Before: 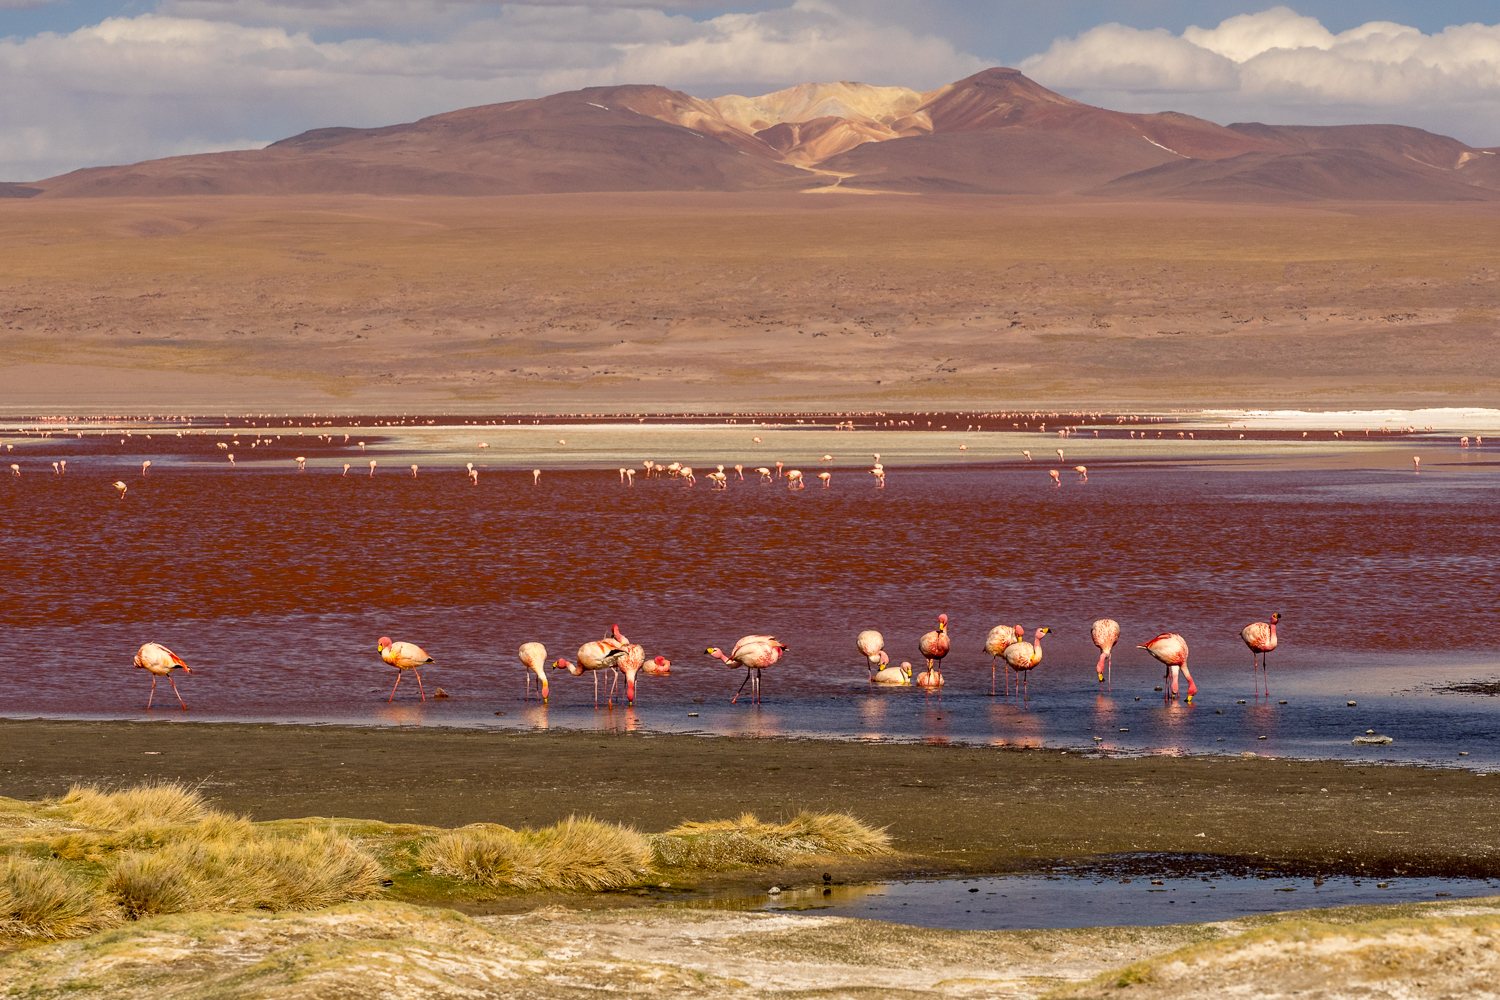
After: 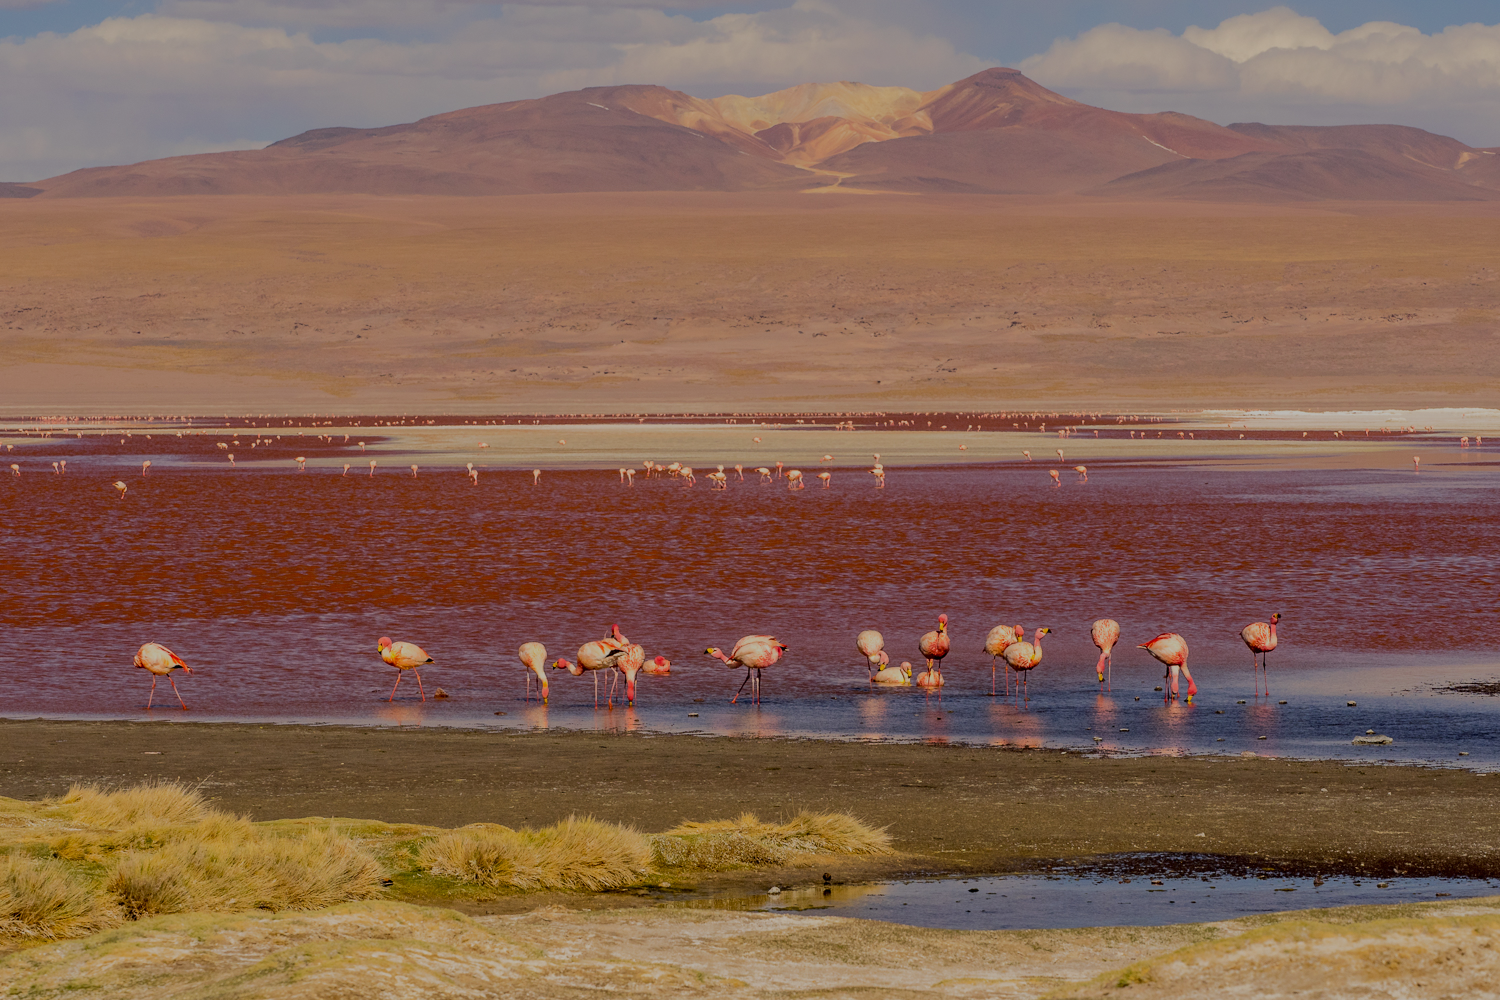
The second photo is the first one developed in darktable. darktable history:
tone equalizer: -8 EV -0.014 EV, -7 EV 0.012 EV, -6 EV -0.007 EV, -5 EV 0.007 EV, -4 EV -0.05 EV, -3 EV -0.24 EV, -2 EV -0.668 EV, -1 EV -1 EV, +0 EV -0.975 EV, edges refinement/feathering 500, mask exposure compensation -1.57 EV, preserve details no
